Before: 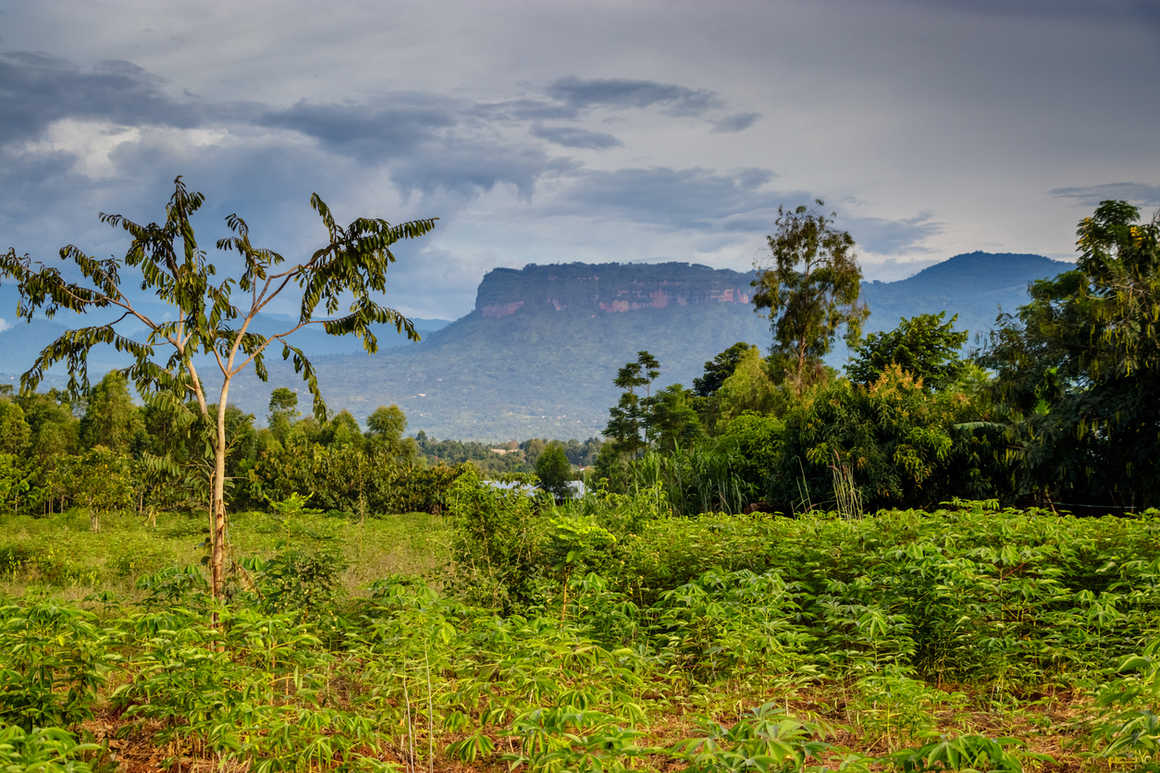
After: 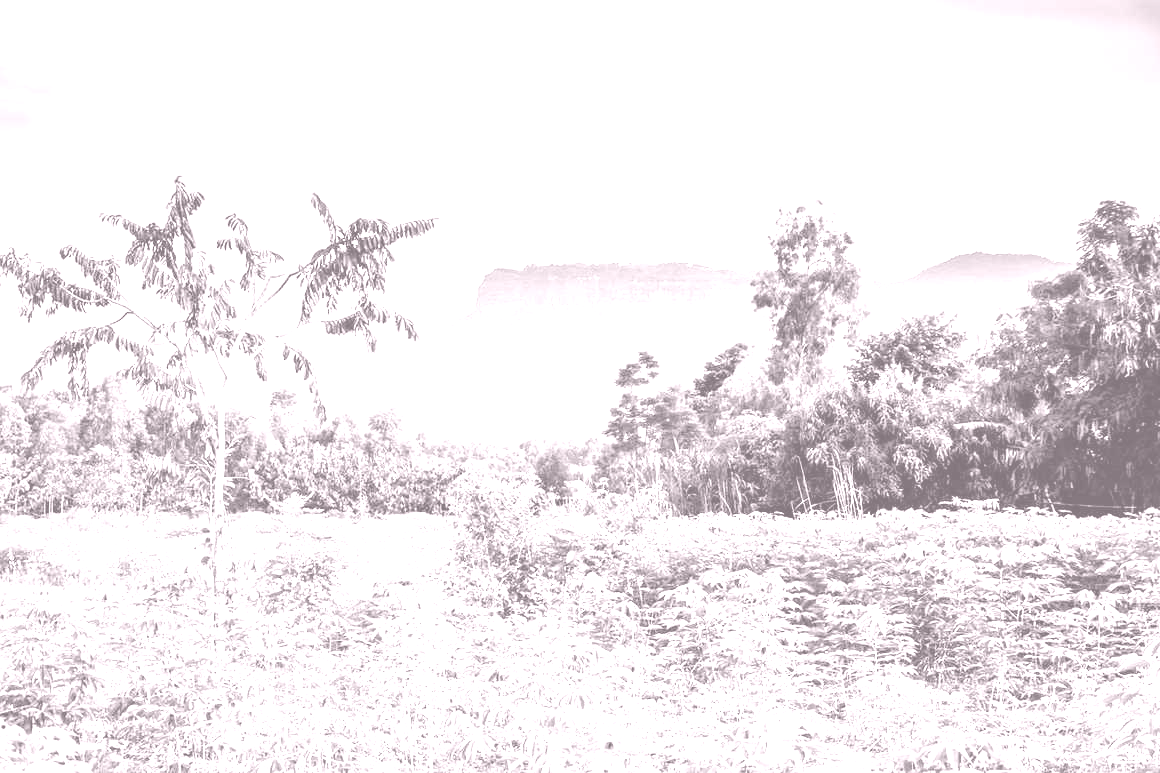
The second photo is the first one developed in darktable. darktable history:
colorize: hue 25.2°, saturation 83%, source mix 82%, lightness 79%, version 1
exposure: exposure 1 EV, compensate highlight preservation false
